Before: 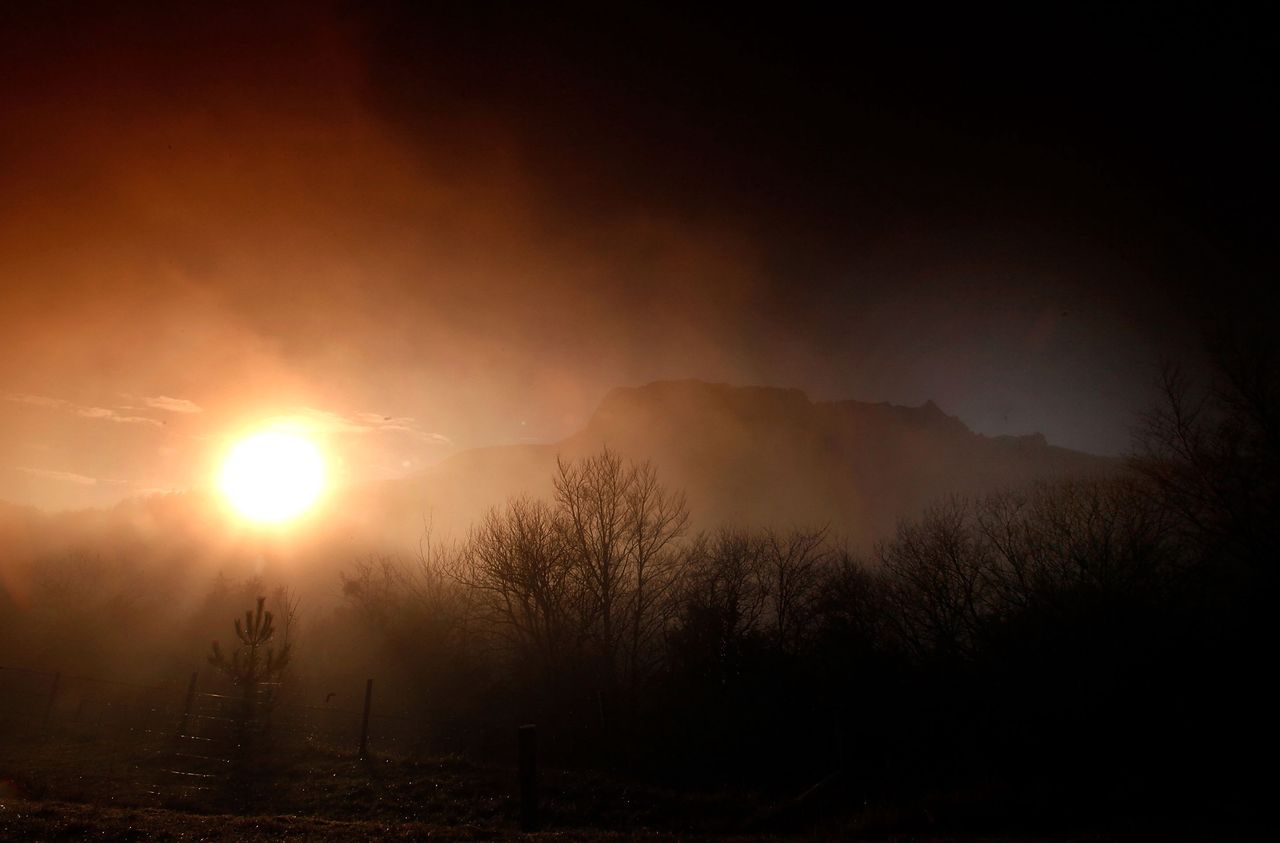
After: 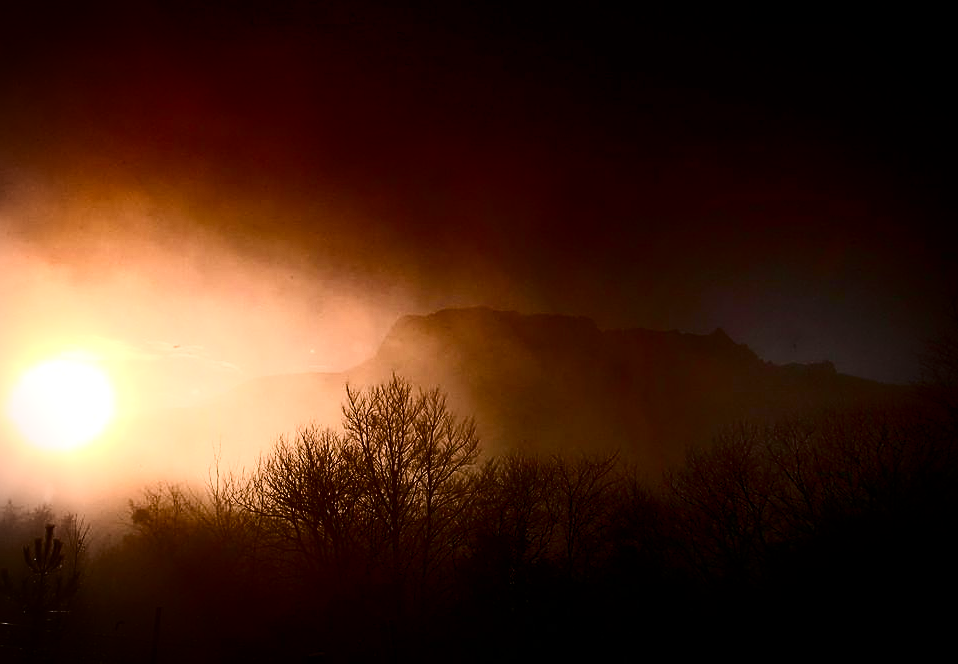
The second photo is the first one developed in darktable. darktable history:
crop: left 16.542%, top 8.626%, right 8.603%, bottom 12.56%
color correction: highlights a* 5.95, highlights b* 4.88
color balance rgb: linear chroma grading › global chroma 0.29%, perceptual saturation grading › global saturation 20%, perceptual saturation grading › highlights -50.446%, perceptual saturation grading › shadows 30.413%, perceptual brilliance grading › global brilliance 10.762%, global vibrance 20%
contrast brightness saturation: contrast 0.483, saturation -0.102
exposure: exposure -0.011 EV, compensate highlight preservation false
vignetting: fall-off start 90.87%, fall-off radius 38.18%, center (-0.031, -0.037), width/height ratio 1.225, shape 1.29
sharpen: on, module defaults
